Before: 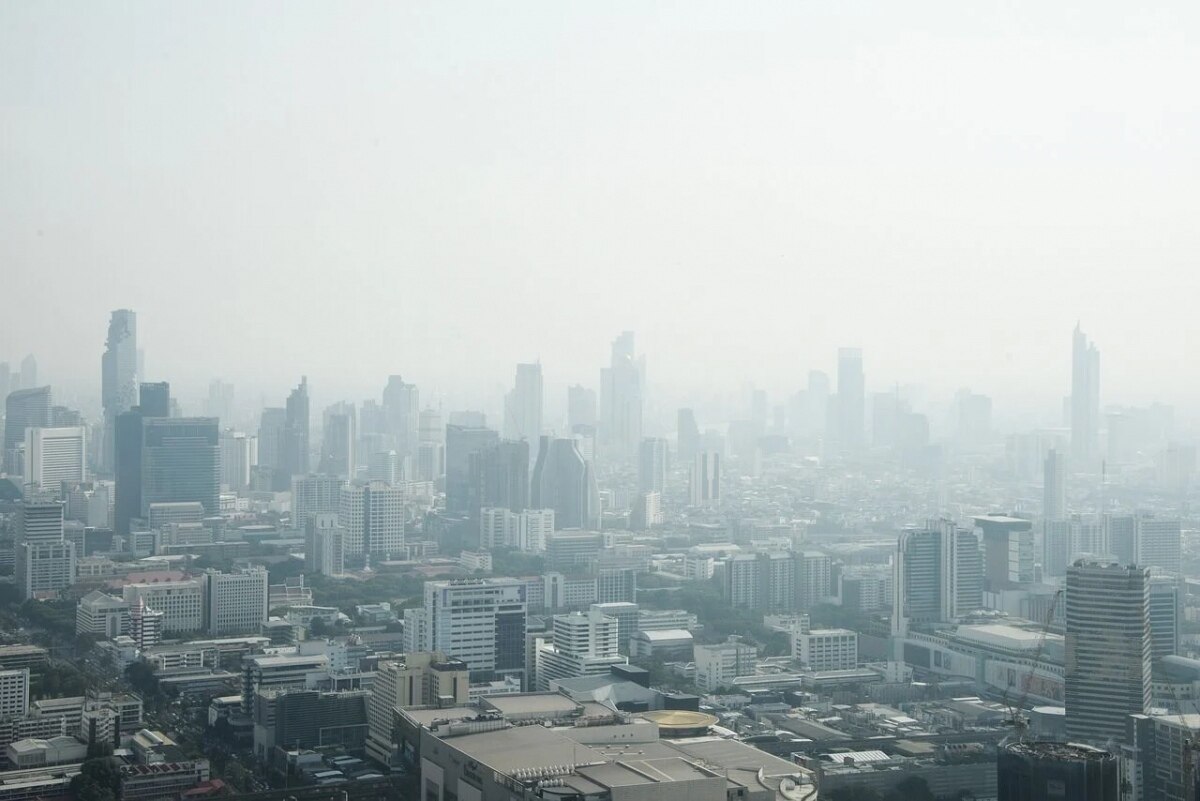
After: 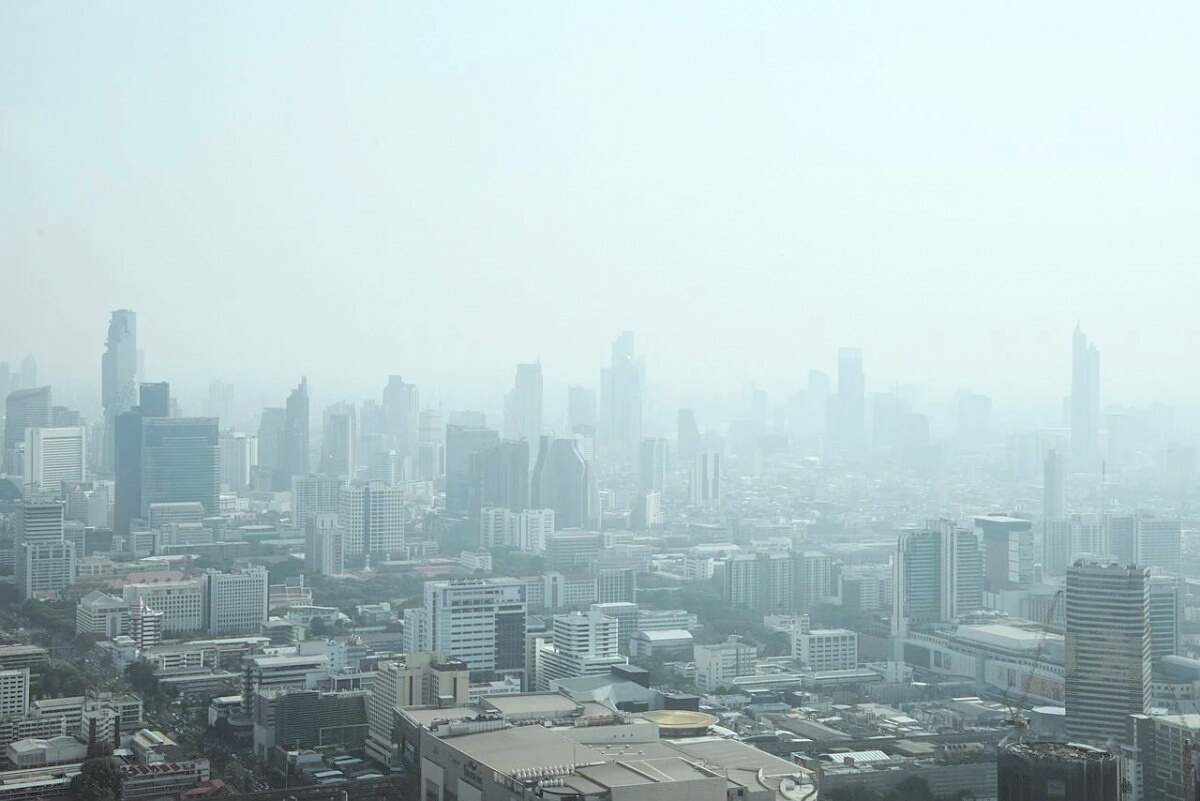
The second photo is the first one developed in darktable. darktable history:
sharpen: amount 0.2
contrast brightness saturation: brightness 0.13
color correction: highlights a* -4.98, highlights b* -3.76, shadows a* 3.83, shadows b* 4.08
